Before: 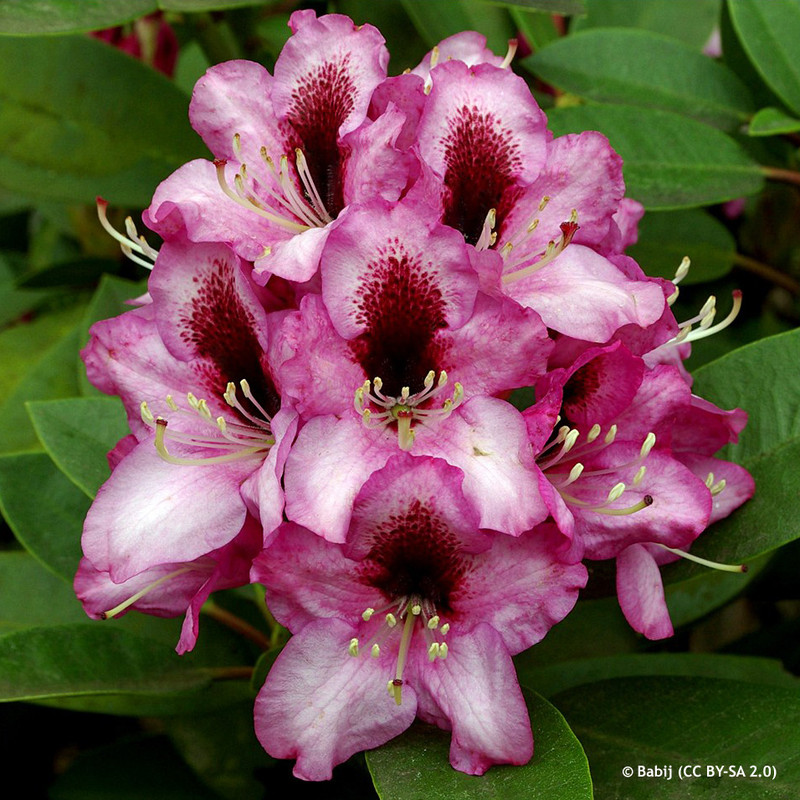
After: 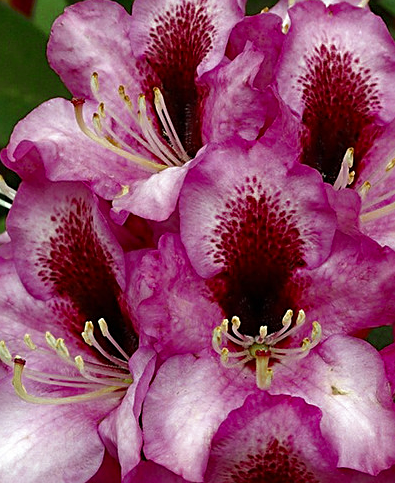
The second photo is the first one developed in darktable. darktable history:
crop: left 17.786%, top 7.665%, right 32.725%, bottom 31.909%
sharpen: amount 0.495
color zones: curves: ch0 [(0.11, 0.396) (0.195, 0.36) (0.25, 0.5) (0.303, 0.412) (0.357, 0.544) (0.75, 0.5) (0.967, 0.328)]; ch1 [(0, 0.468) (0.112, 0.512) (0.202, 0.6) (0.25, 0.5) (0.307, 0.352) (0.357, 0.544) (0.75, 0.5) (0.963, 0.524)]
